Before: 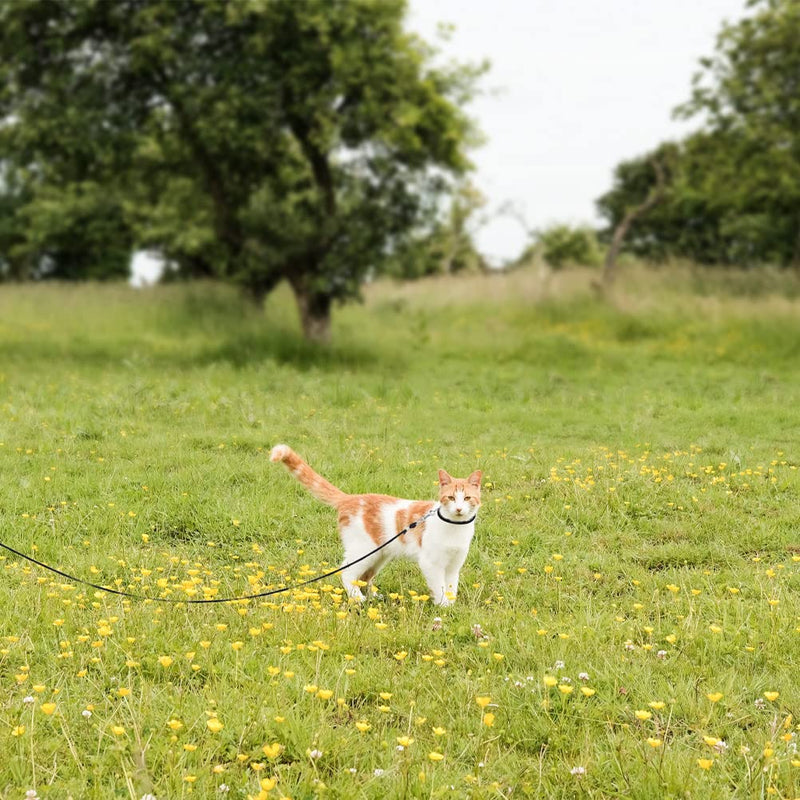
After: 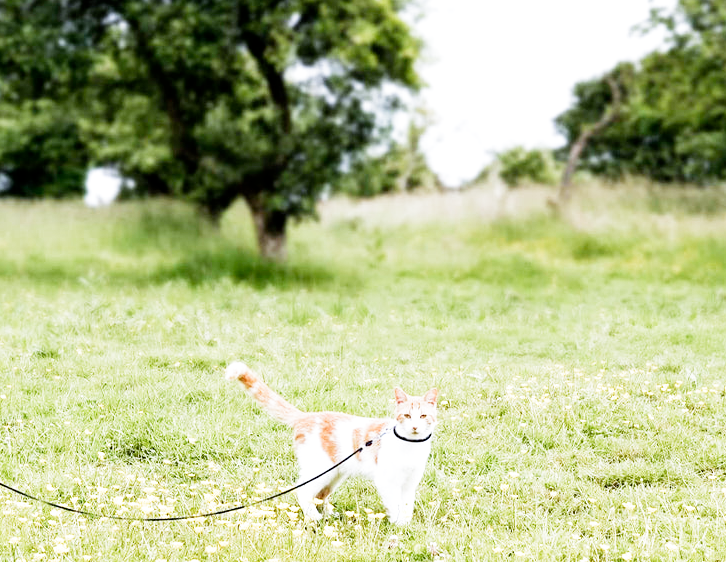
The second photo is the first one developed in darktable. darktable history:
crop: left 5.596%, top 10.314%, right 3.534%, bottom 19.395%
color calibration: illuminant custom, x 0.373, y 0.388, temperature 4269.97 K
filmic rgb: middle gray luminance 10%, black relative exposure -8.61 EV, white relative exposure 3.3 EV, threshold 6 EV, target black luminance 0%, hardness 5.2, latitude 44.69%, contrast 1.302, highlights saturation mix 5%, shadows ↔ highlights balance 24.64%, add noise in highlights 0, preserve chrominance no, color science v3 (2019), use custom middle-gray values true, iterations of high-quality reconstruction 0, contrast in highlights soft, enable highlight reconstruction true
